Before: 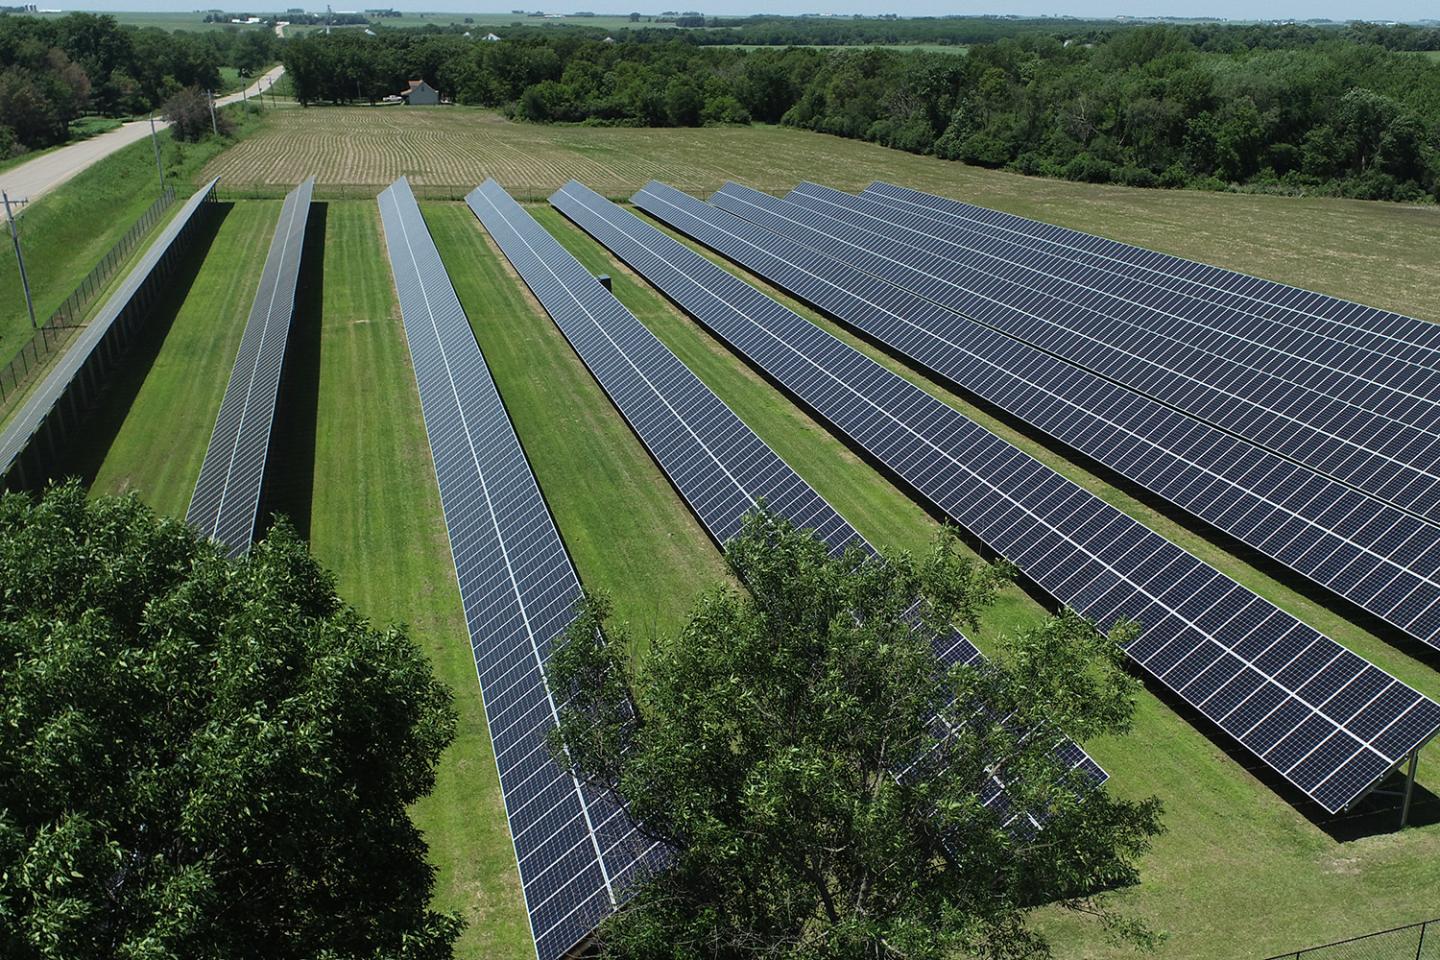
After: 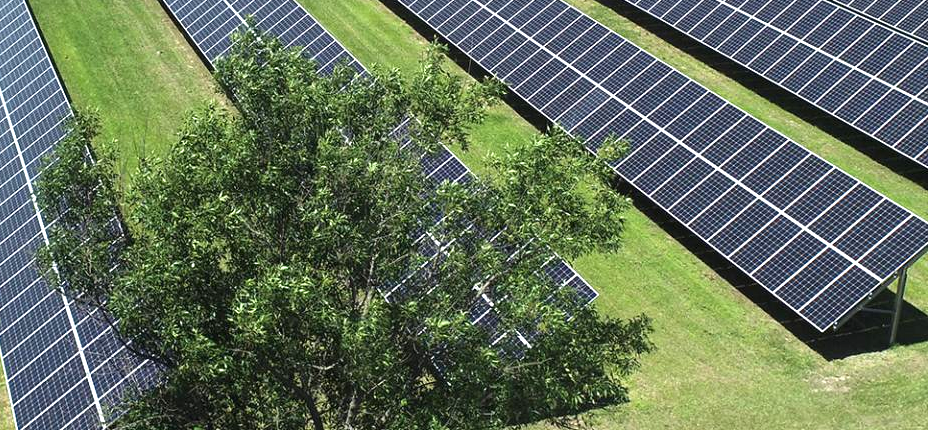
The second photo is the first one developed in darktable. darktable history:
crop and rotate: left 35.509%, top 50.238%, bottom 4.934%
exposure: black level correction 0, exposure 1 EV, compensate exposure bias true, compensate highlight preservation false
